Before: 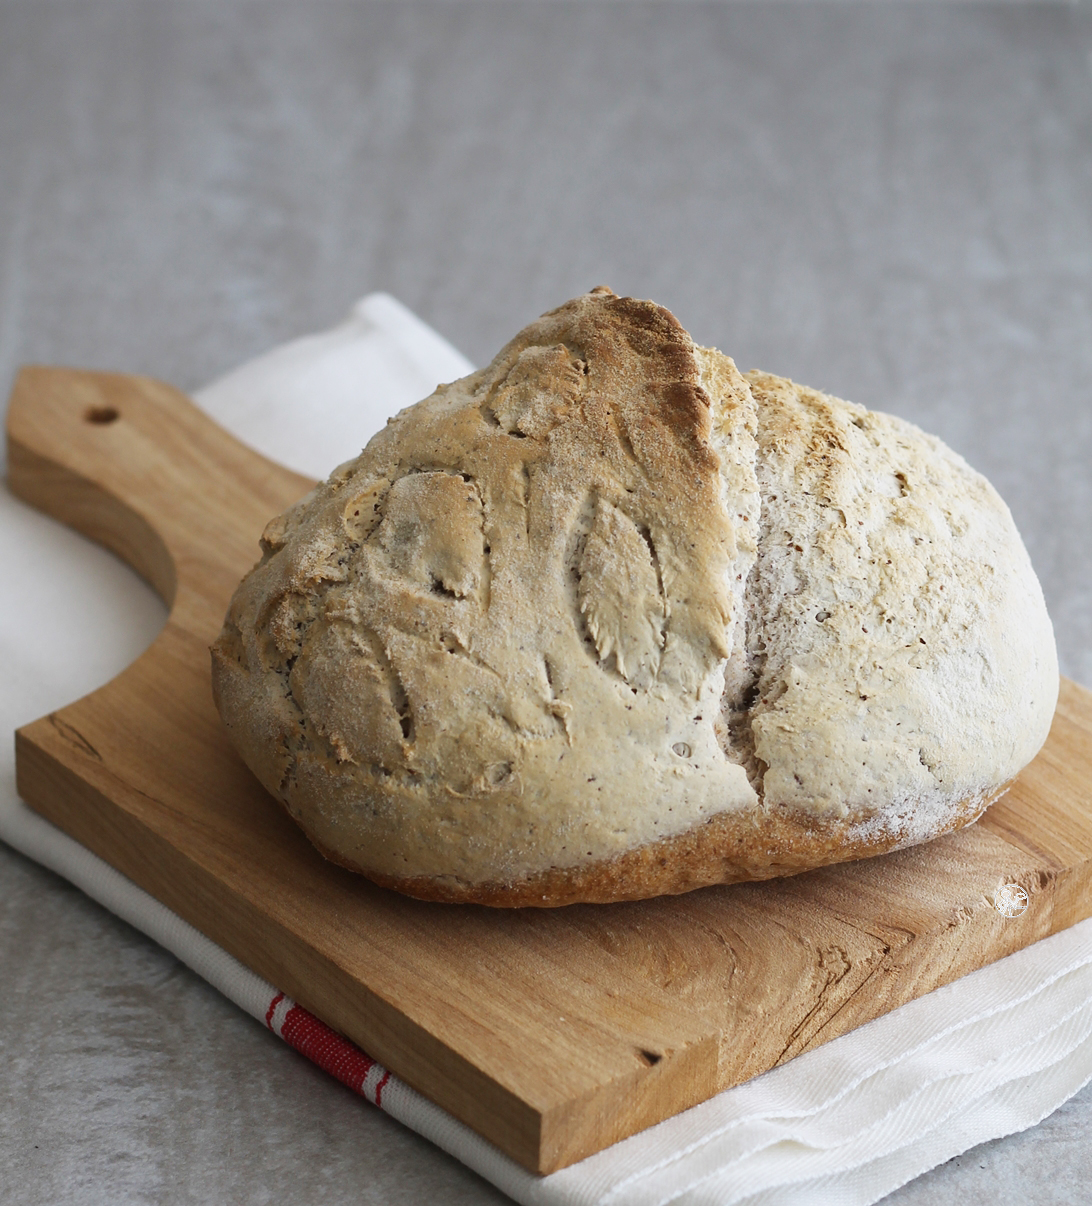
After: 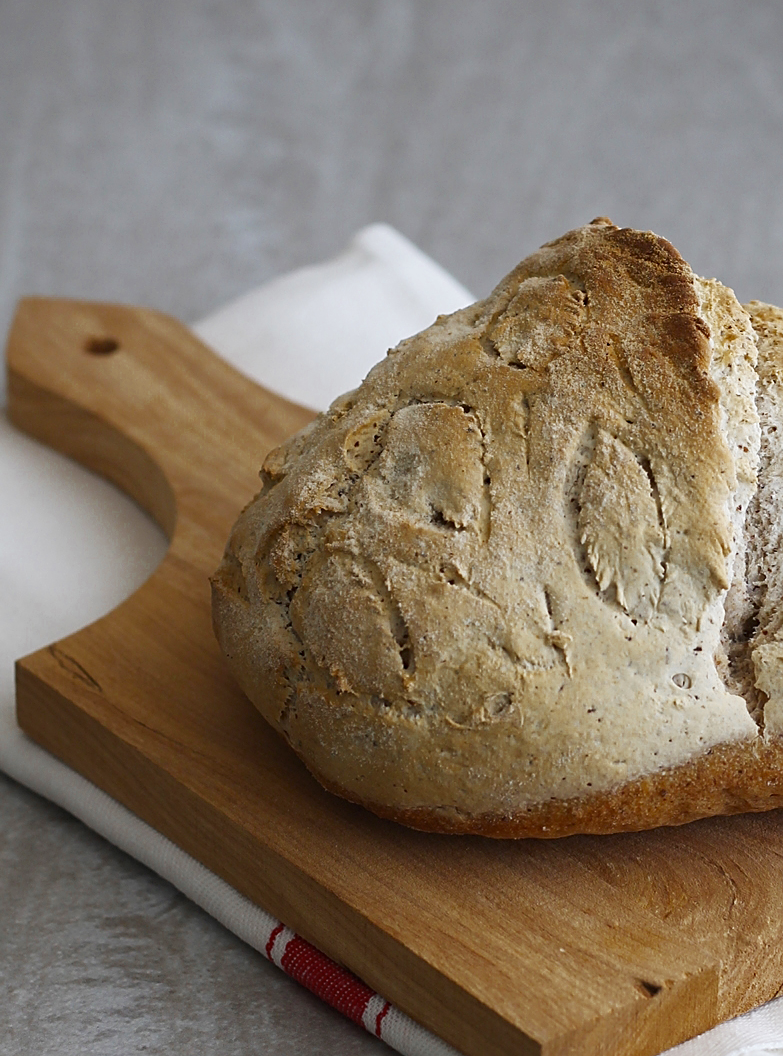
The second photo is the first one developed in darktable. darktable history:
color zones: curves: ch0 [(0.11, 0.396) (0.195, 0.36) (0.25, 0.5) (0.303, 0.412) (0.357, 0.544) (0.75, 0.5) (0.967, 0.328)]; ch1 [(0, 0.468) (0.112, 0.512) (0.202, 0.6) (0.25, 0.5) (0.307, 0.352) (0.357, 0.544) (0.75, 0.5) (0.963, 0.524)]
crop: top 5.803%, right 27.864%, bottom 5.804%
sharpen: on, module defaults
shadows and highlights: radius 337.17, shadows 29.01, soften with gaussian
